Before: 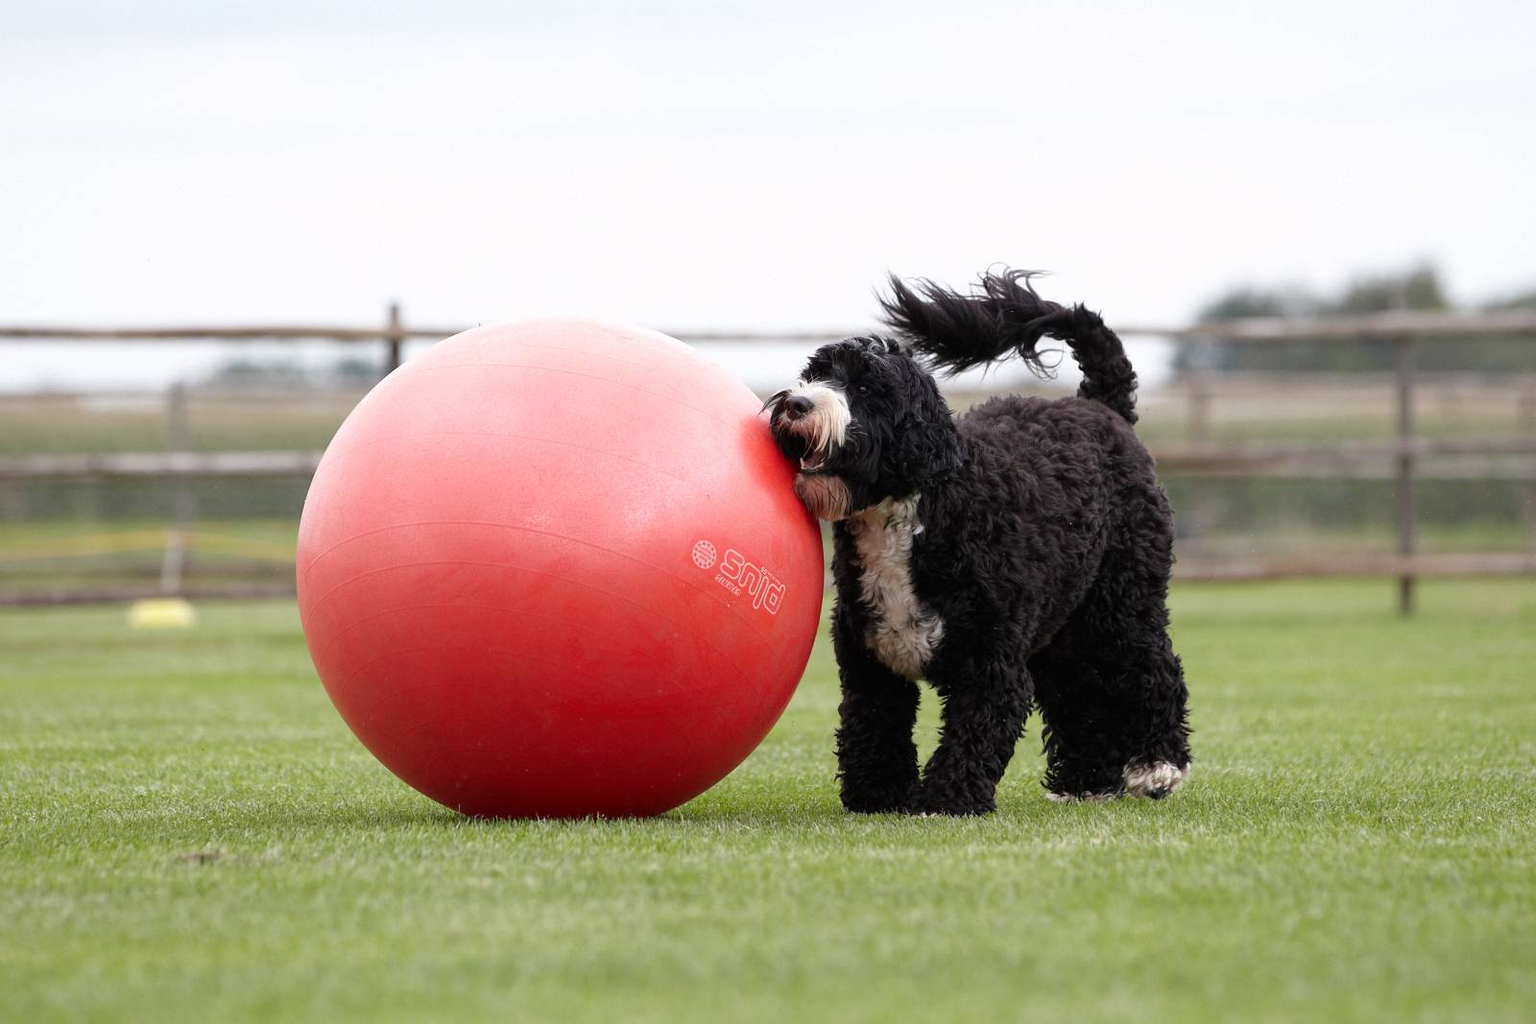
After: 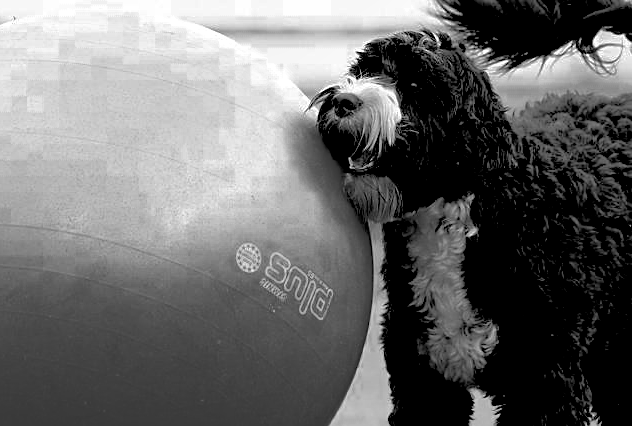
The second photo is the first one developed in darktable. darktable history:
shadows and highlights: on, module defaults
exposure: black level correction 0.01, exposure 0.017 EV, compensate highlight preservation false
color zones: curves: ch0 [(0.002, 0.593) (0.143, 0.417) (0.285, 0.541) (0.455, 0.289) (0.608, 0.327) (0.727, 0.283) (0.869, 0.571) (1, 0.603)]; ch1 [(0, 0) (0.143, 0) (0.286, 0) (0.429, 0) (0.571, 0) (0.714, 0) (0.857, 0)], mix 101.53%
crop: left 30.33%, top 30.049%, right 30.109%, bottom 30.021%
sharpen: on, module defaults
tone equalizer: mask exposure compensation -0.509 EV
color balance rgb: global offset › luminance -0.876%, perceptual saturation grading › global saturation 19.789%
